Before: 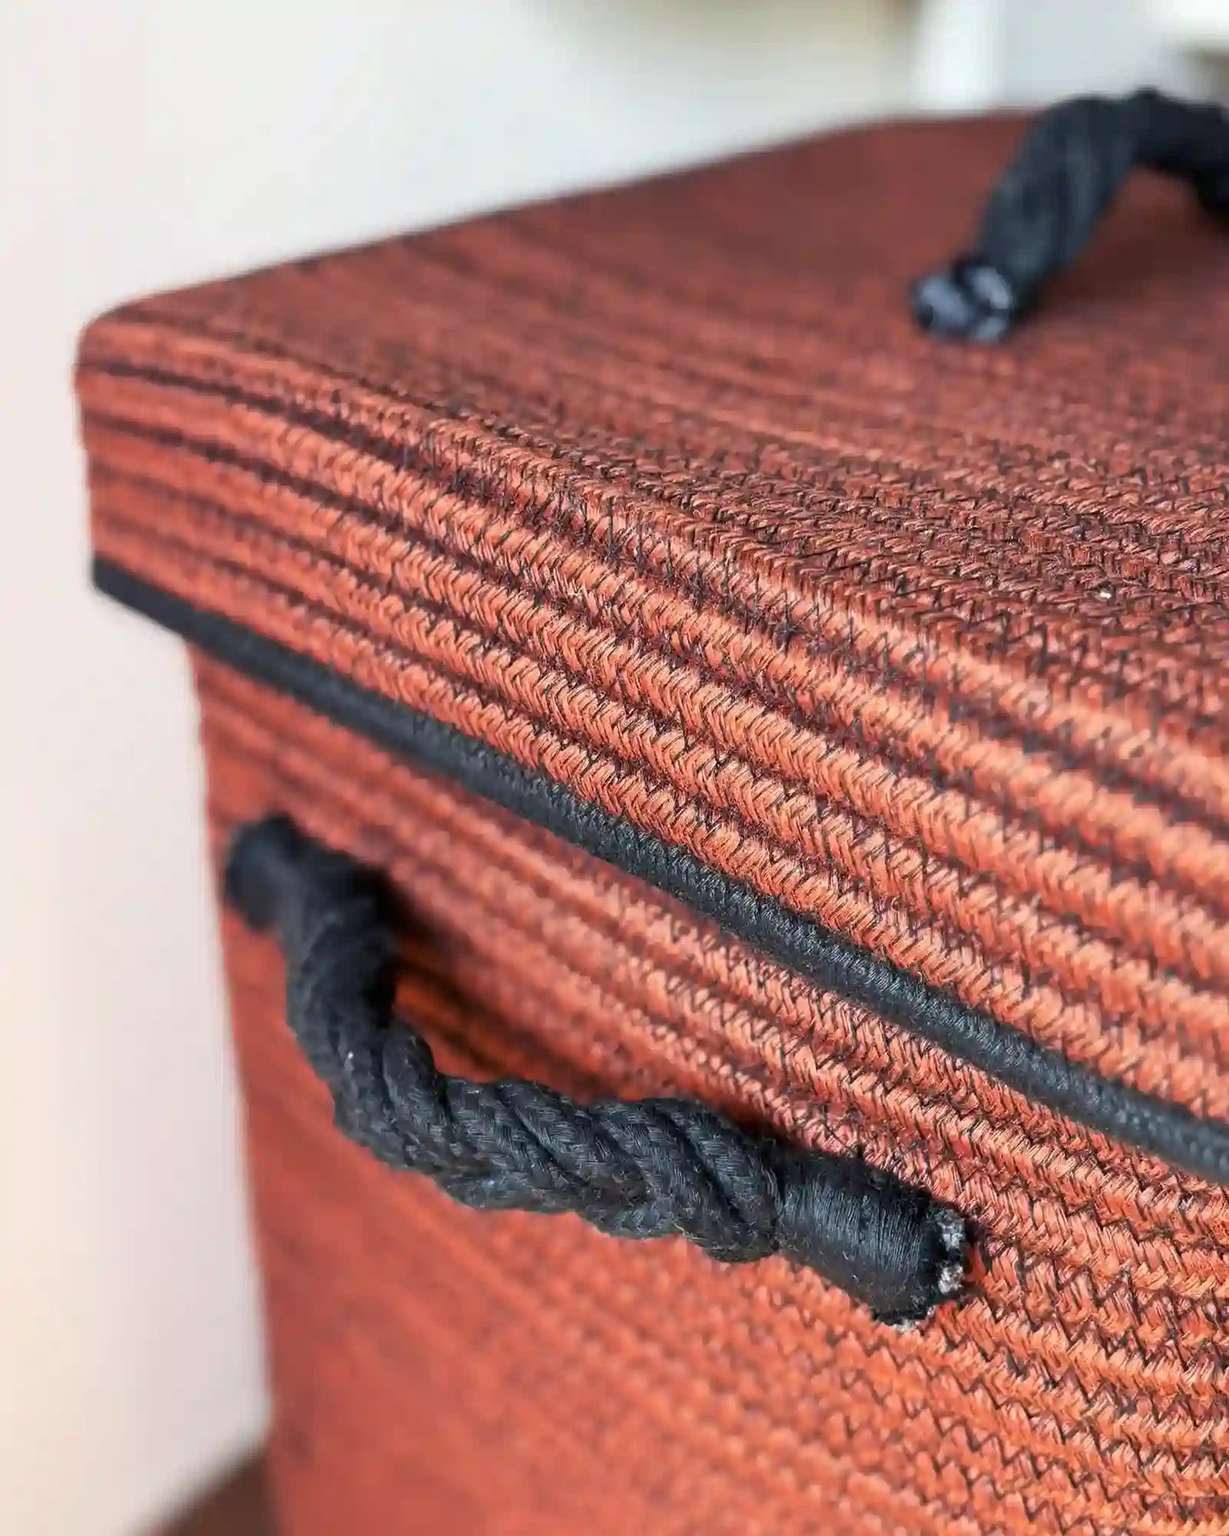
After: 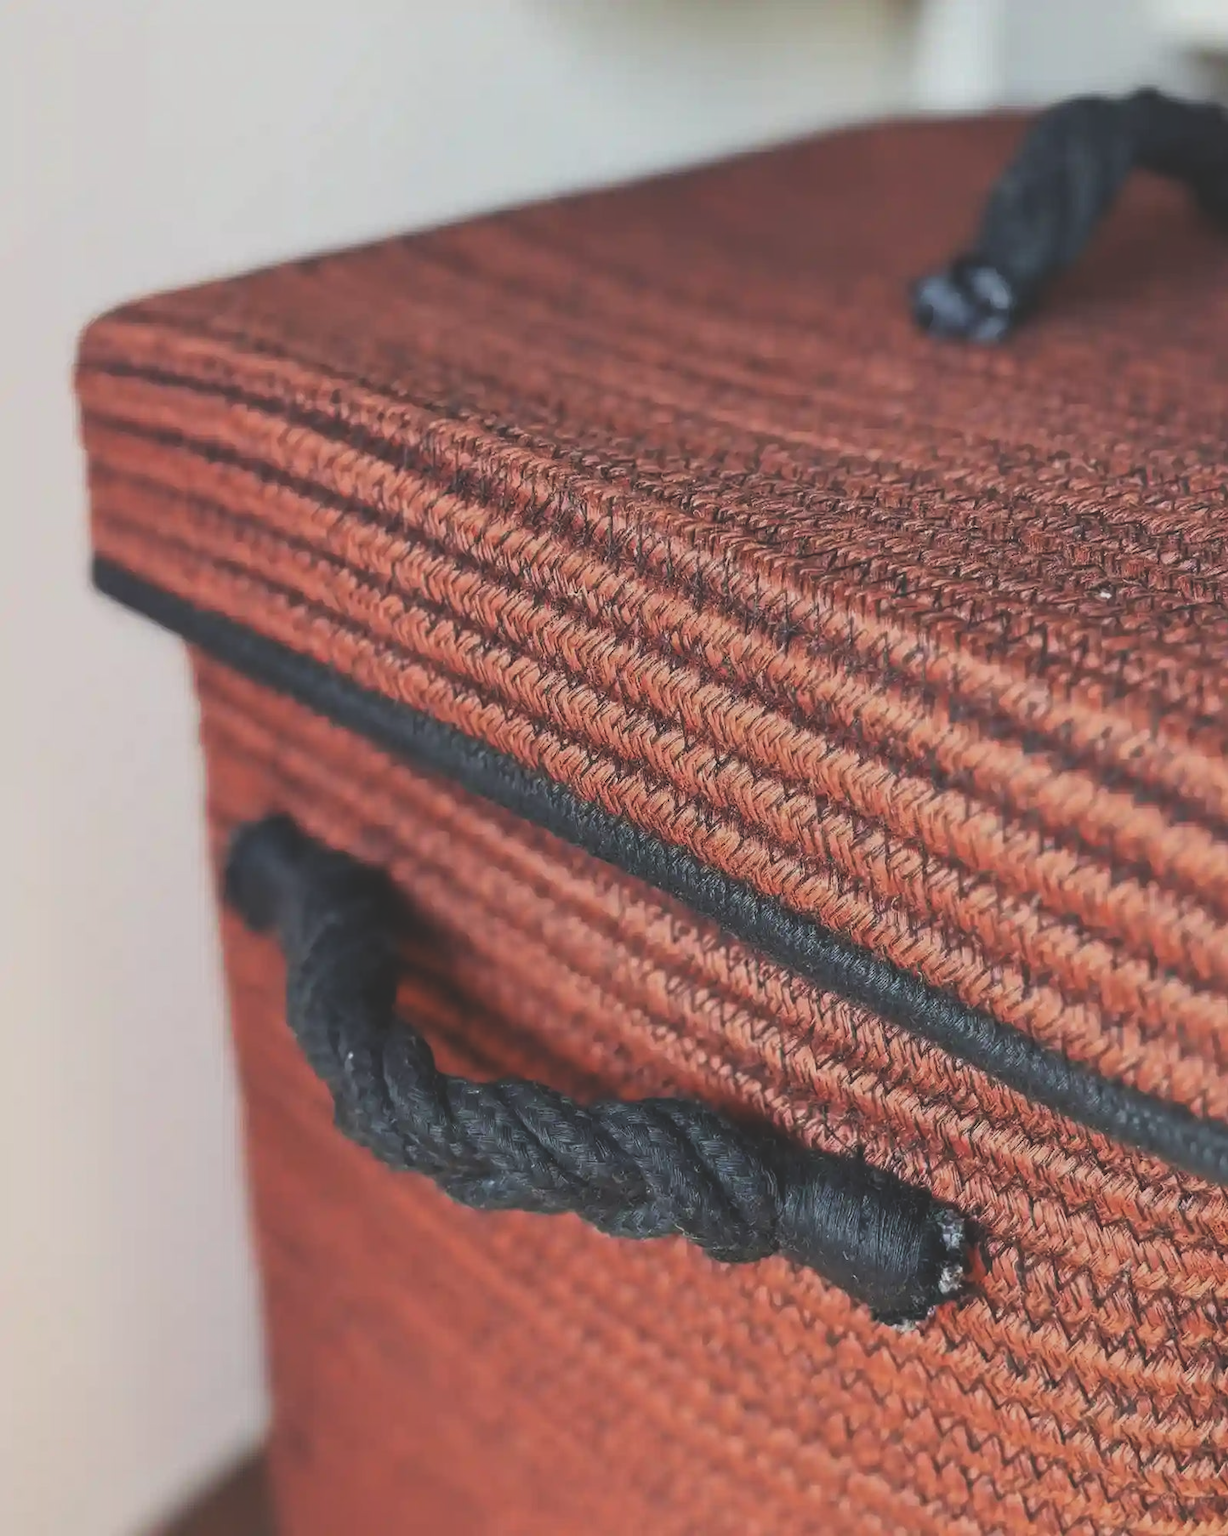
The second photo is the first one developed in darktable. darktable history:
exposure: black level correction -0.036, exposure -0.497 EV, compensate highlight preservation false
